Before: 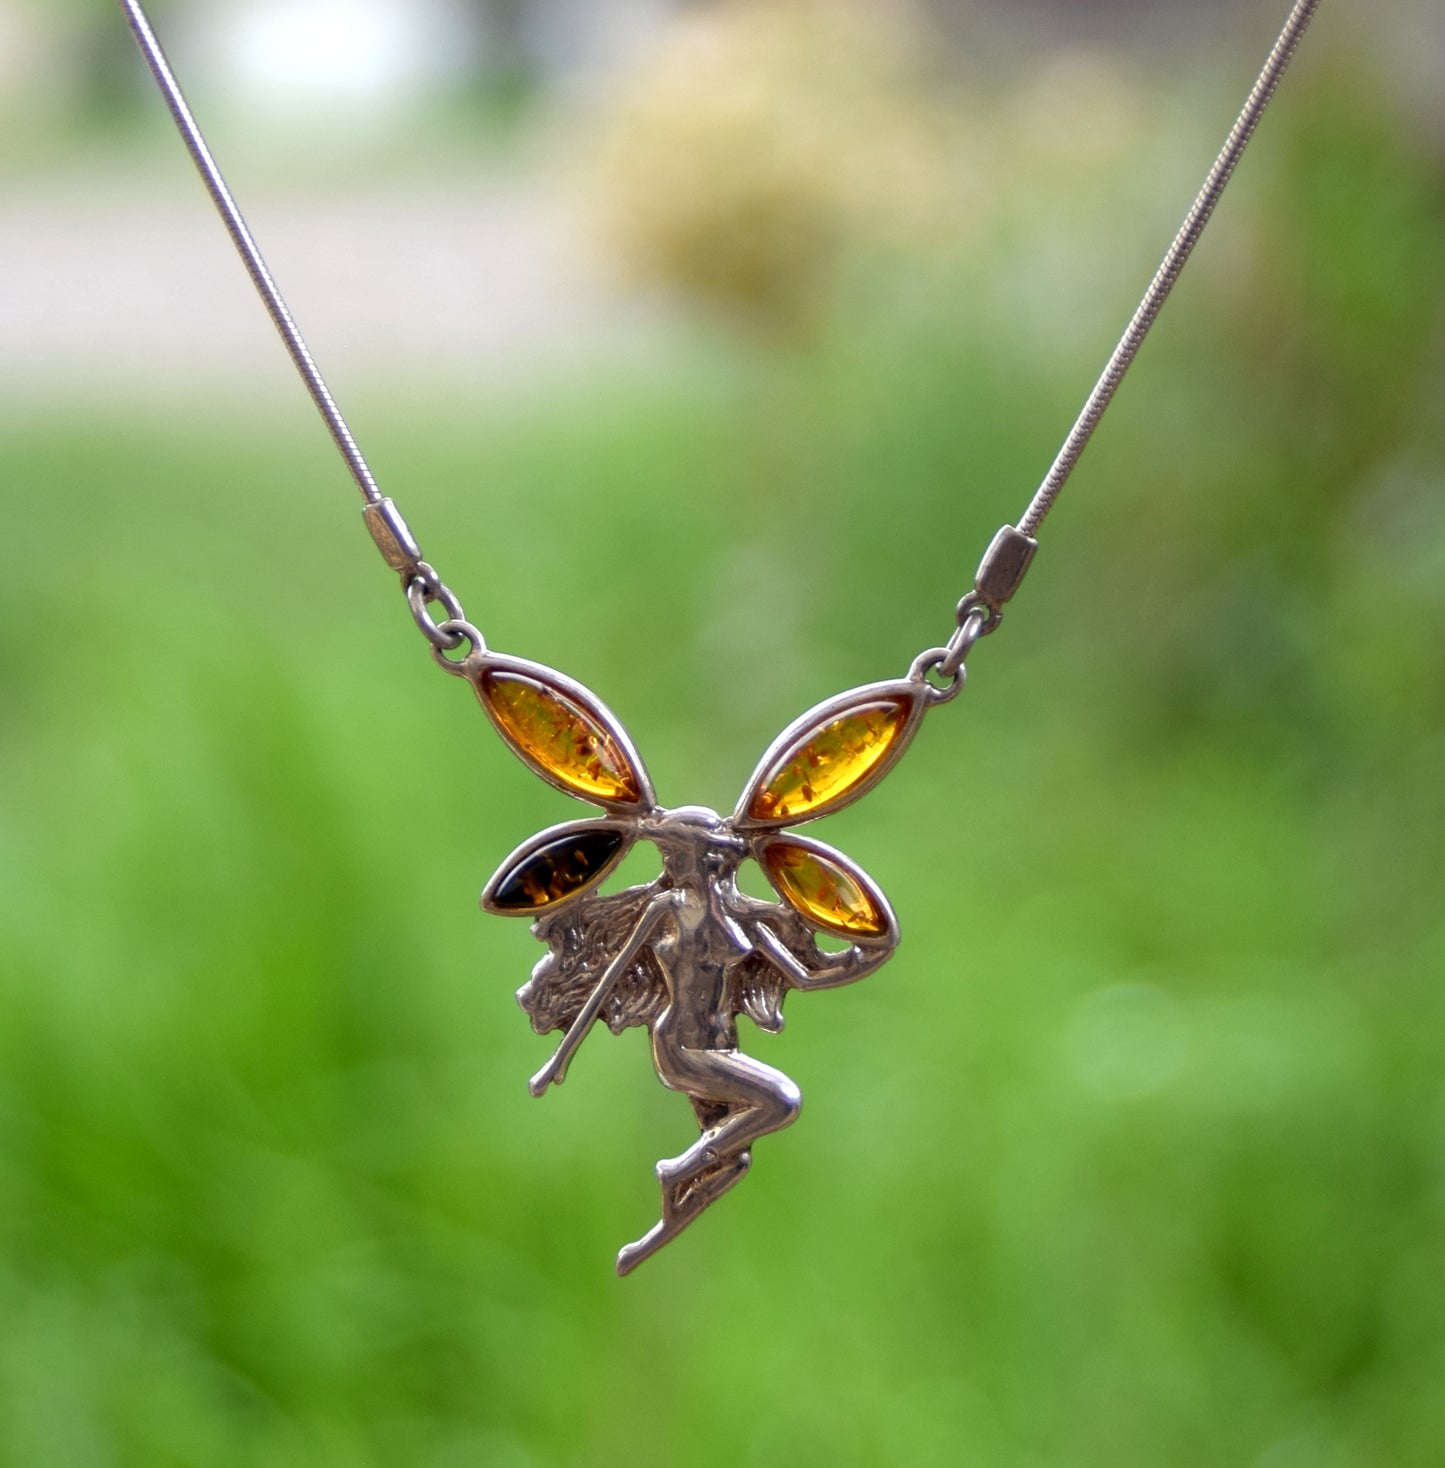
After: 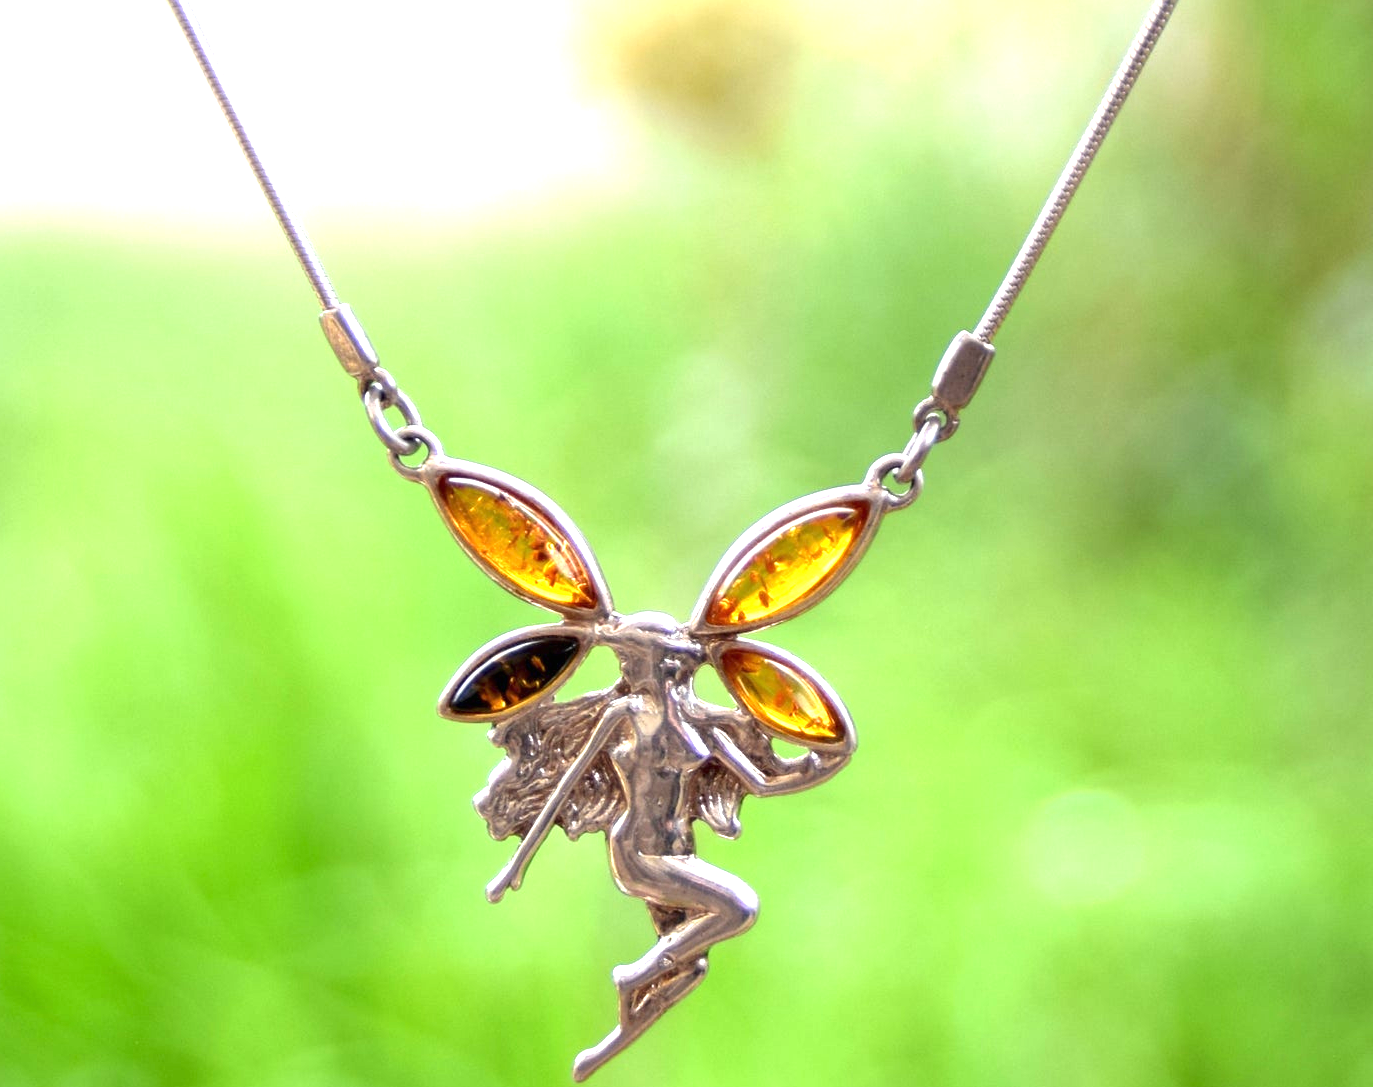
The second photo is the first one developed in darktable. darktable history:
exposure: black level correction 0, exposure 1.3 EV, compensate highlight preservation false
crop and rotate: left 2.991%, top 13.302%, right 1.981%, bottom 12.636%
